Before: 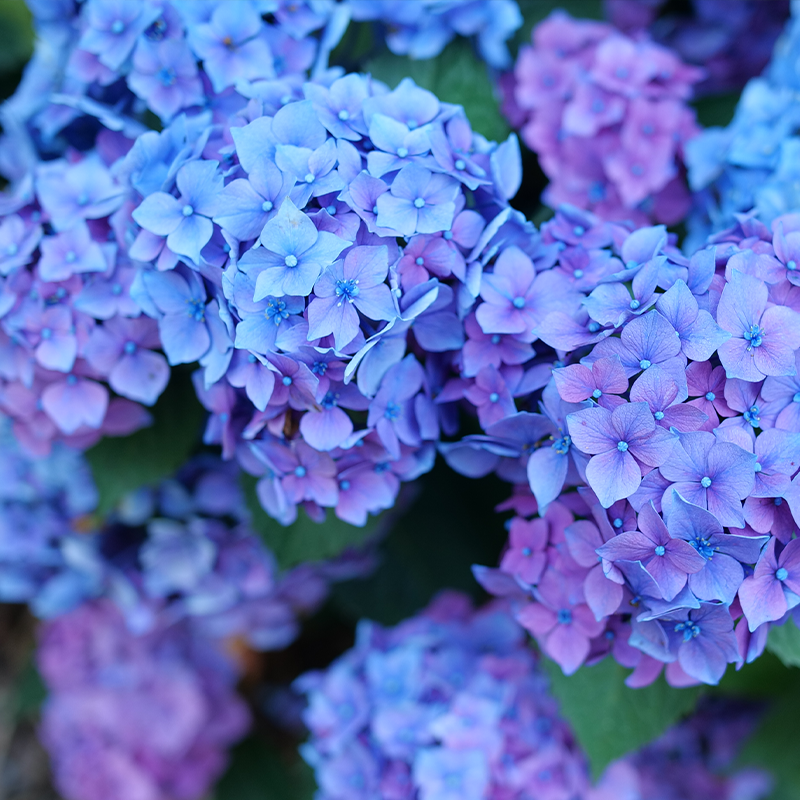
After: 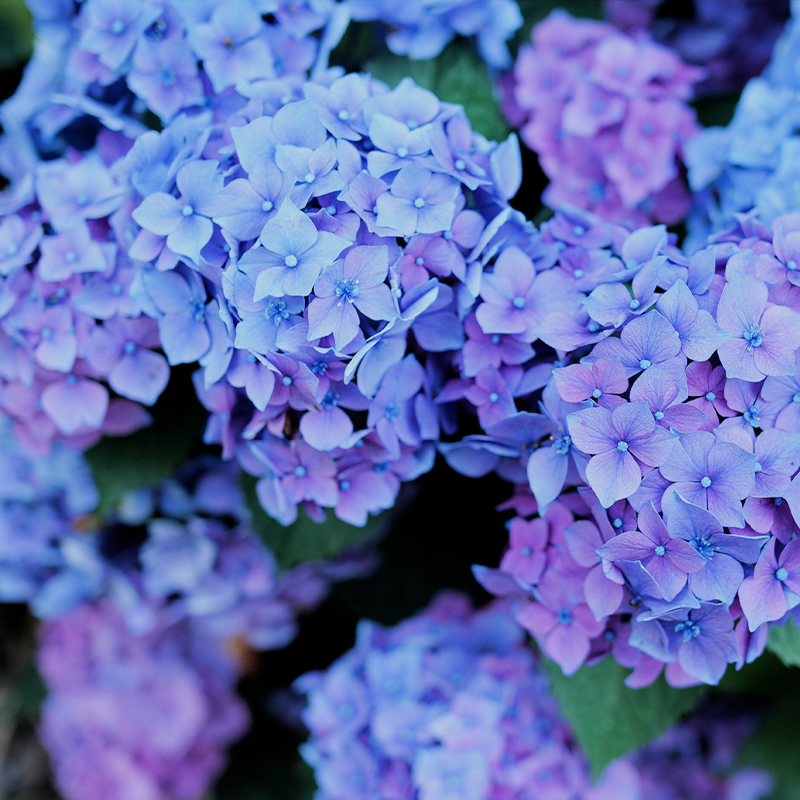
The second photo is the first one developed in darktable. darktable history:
filmic rgb: middle gray luminance 29.14%, black relative exposure -10.33 EV, white relative exposure 5.5 EV, target black luminance 0%, hardness 3.92, latitude 1.81%, contrast 1.124, highlights saturation mix 5.82%, shadows ↔ highlights balance 14.4%, iterations of high-quality reconstruction 0
tone equalizer: -8 EV -0.425 EV, -7 EV -0.419 EV, -6 EV -0.297 EV, -5 EV -0.216 EV, -3 EV 0.222 EV, -2 EV 0.32 EV, -1 EV 0.403 EV, +0 EV 0.409 EV, edges refinement/feathering 500, mask exposure compensation -1.57 EV, preserve details no
